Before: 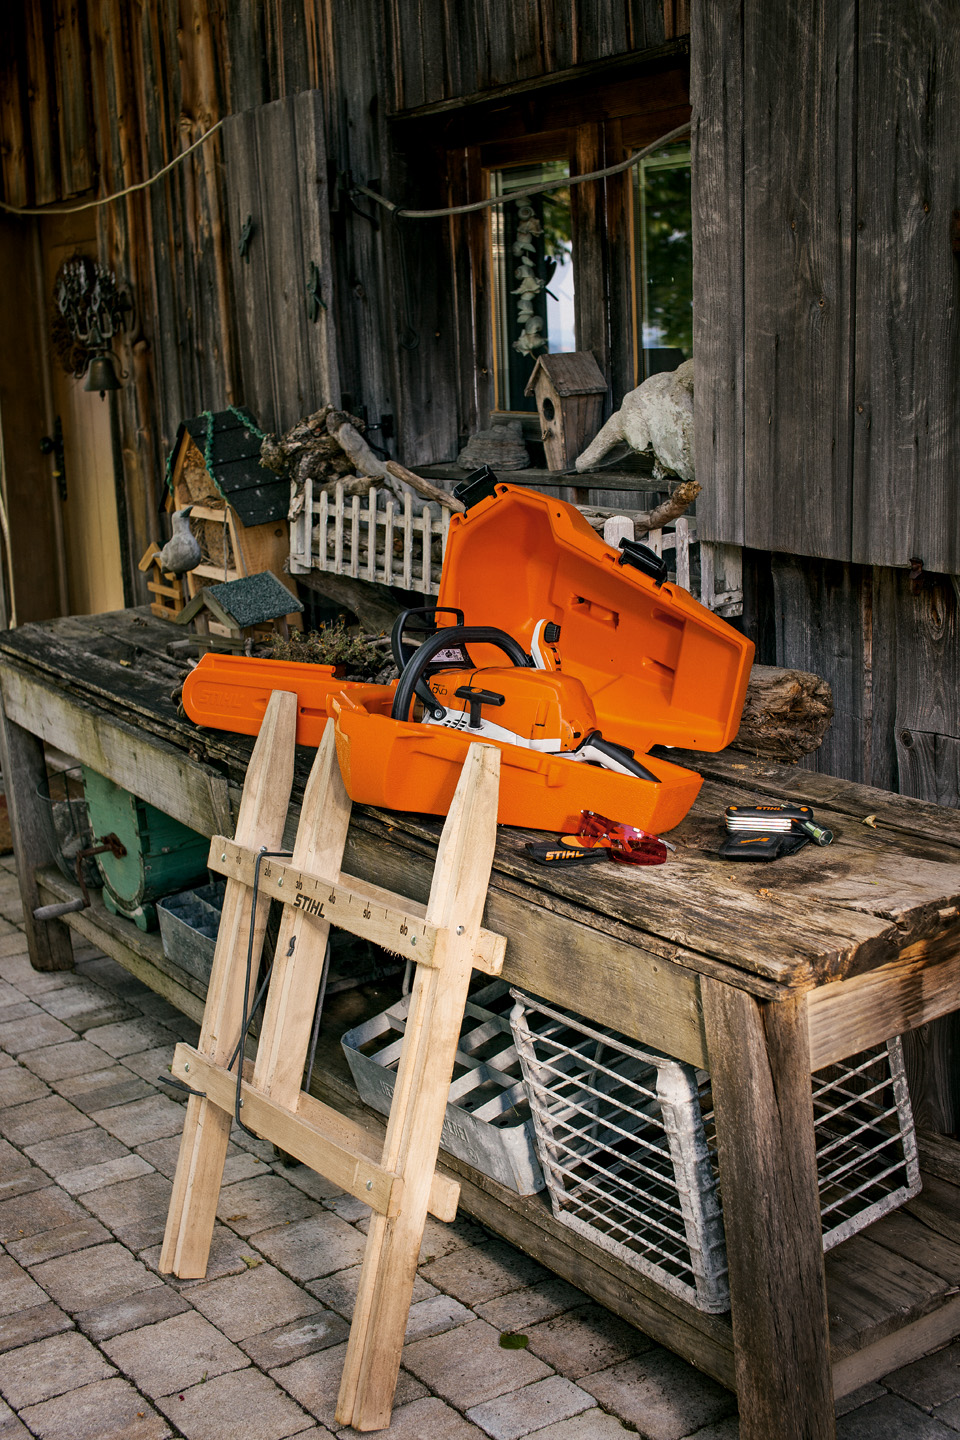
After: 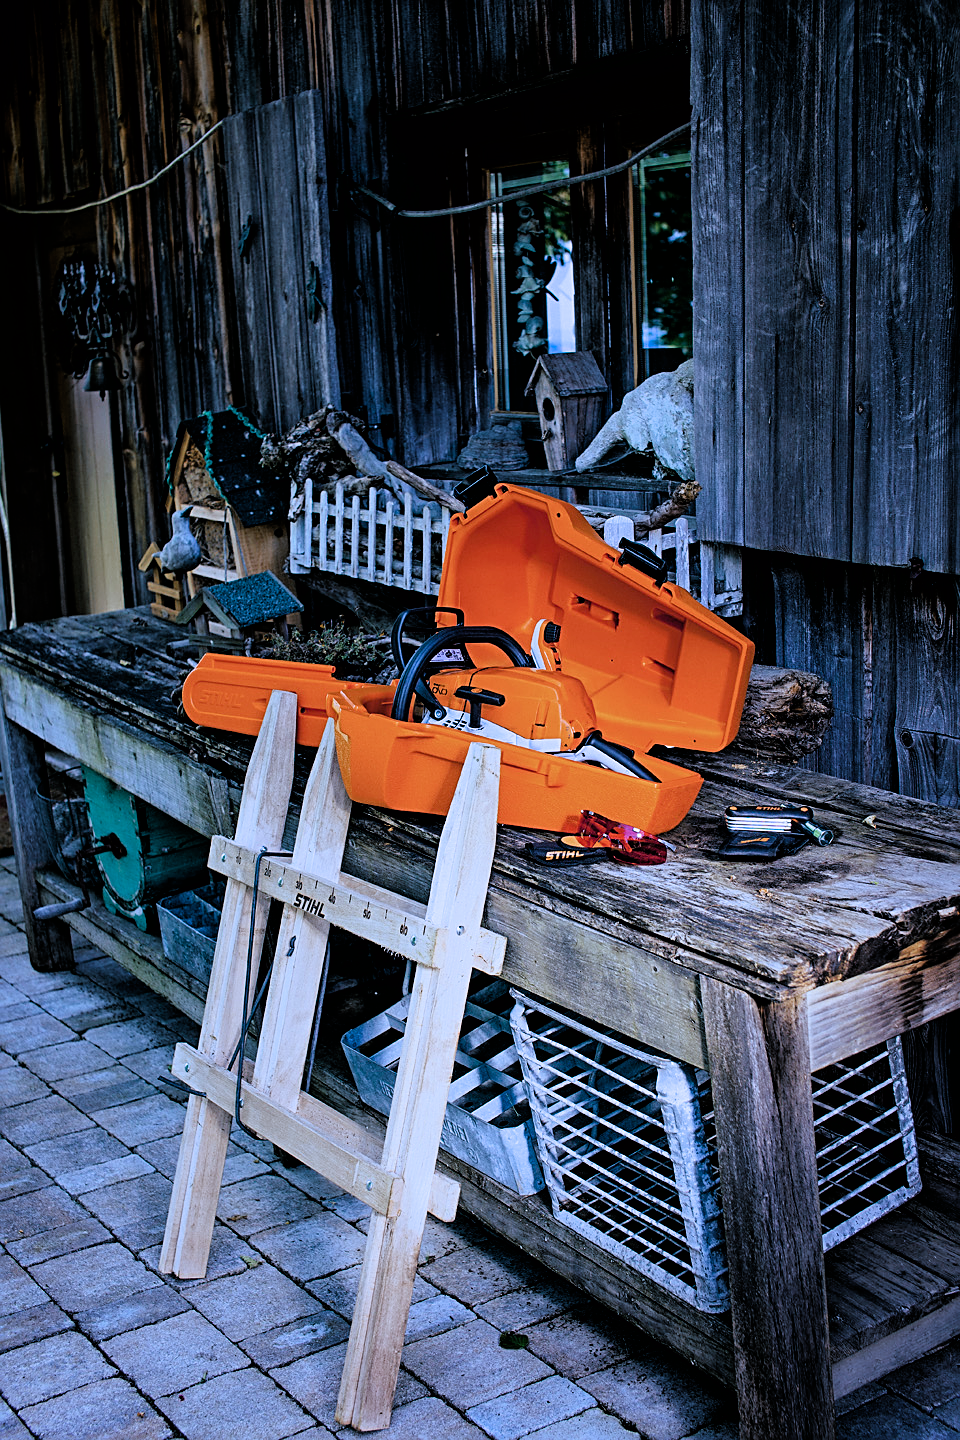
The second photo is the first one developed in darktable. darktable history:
filmic rgb: black relative exposure -3.72 EV, white relative exposure 2.77 EV, dynamic range scaling -5.32%, hardness 3.03
sharpen: on, module defaults
color balance rgb: shadows lift › chroma 2%, shadows lift › hue 247.2°, power › chroma 0.3%, power › hue 25.2°, highlights gain › chroma 3%, highlights gain › hue 60°, global offset › luminance 0.75%, perceptual saturation grading › global saturation 20%, perceptual saturation grading › highlights -20%, perceptual saturation grading › shadows 30%, global vibrance 20%
color calibration: illuminant as shot in camera, x 0.442, y 0.413, temperature 2903.13 K
